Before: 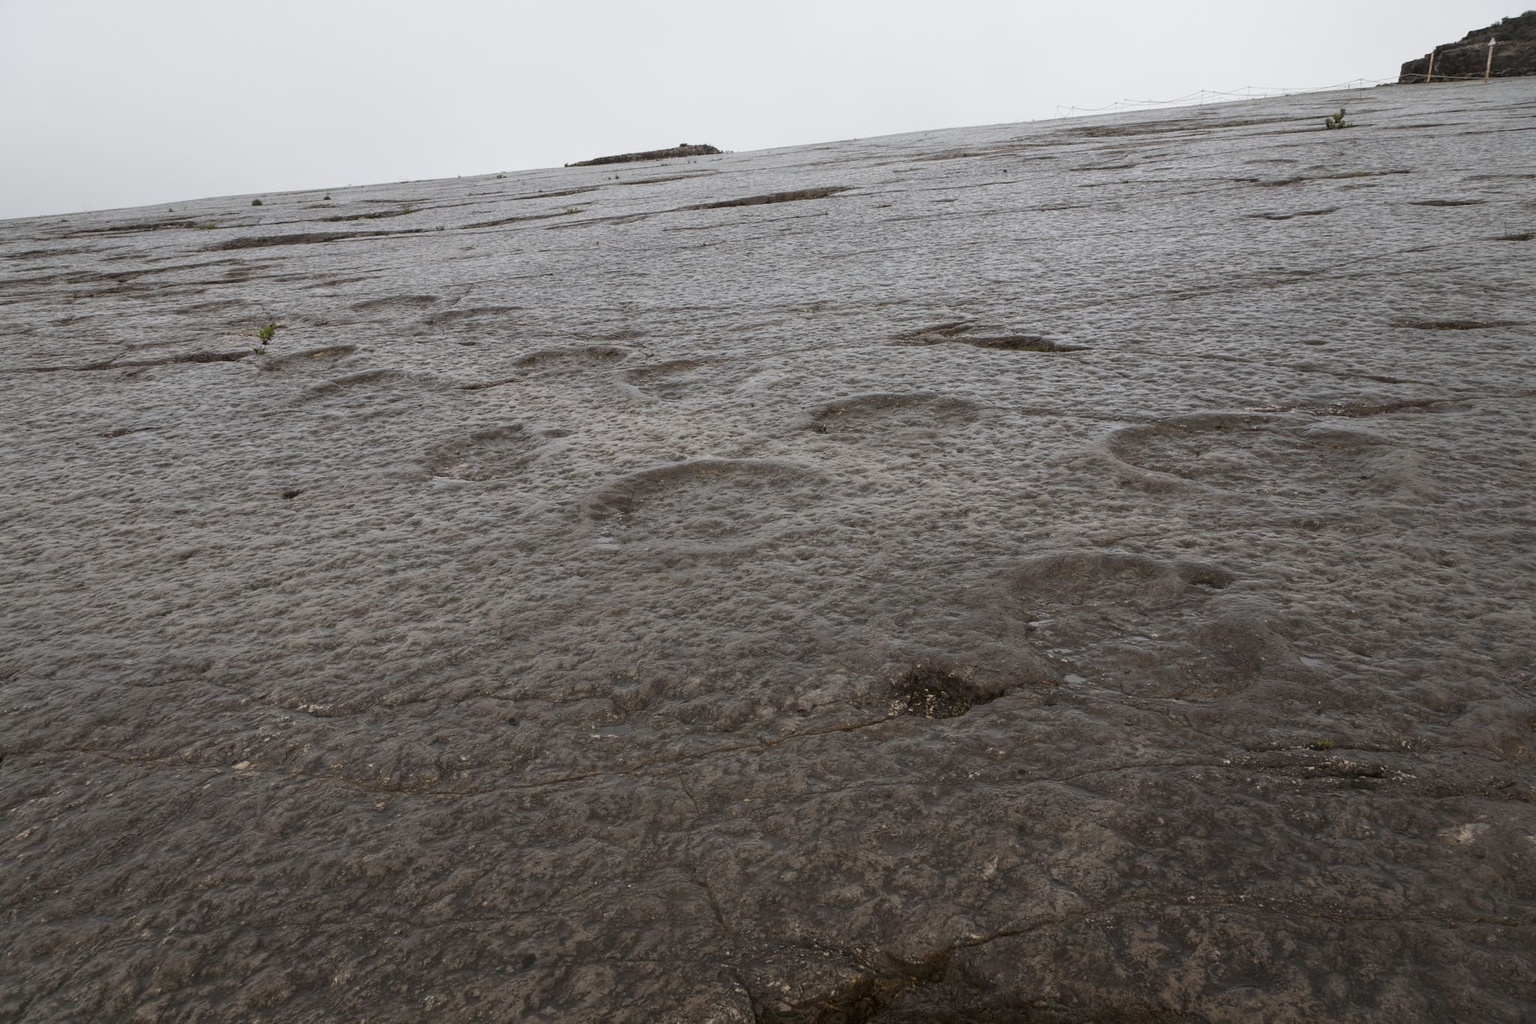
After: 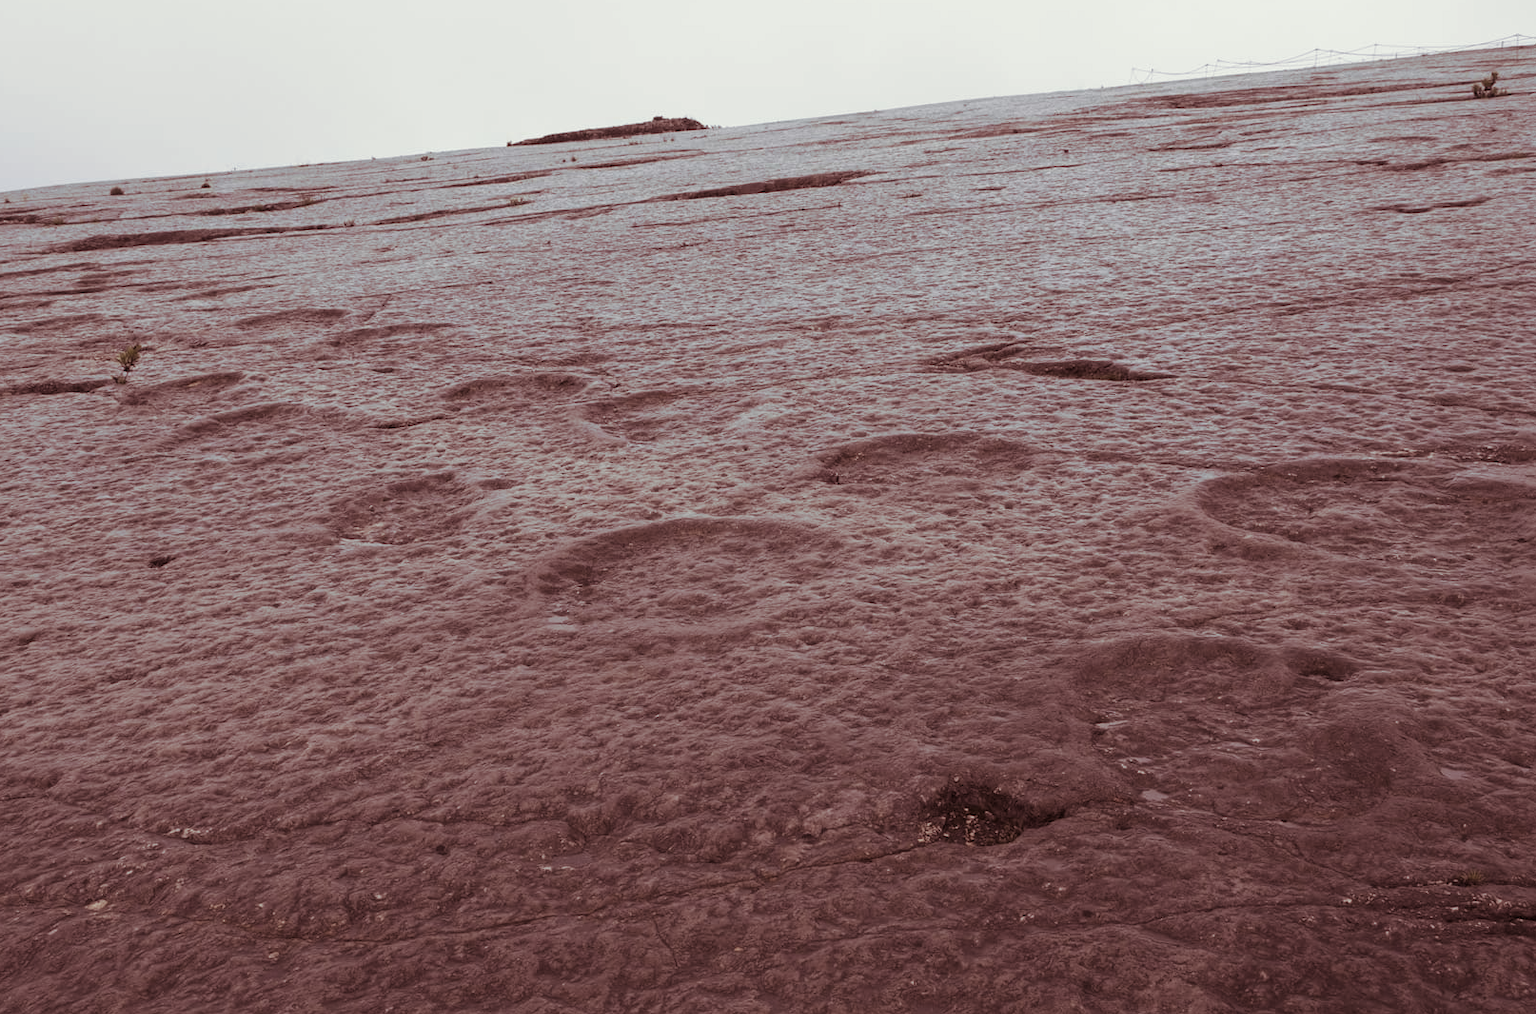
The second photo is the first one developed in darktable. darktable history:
split-toning: on, module defaults
crop and rotate: left 10.77%, top 5.1%, right 10.41%, bottom 16.76%
